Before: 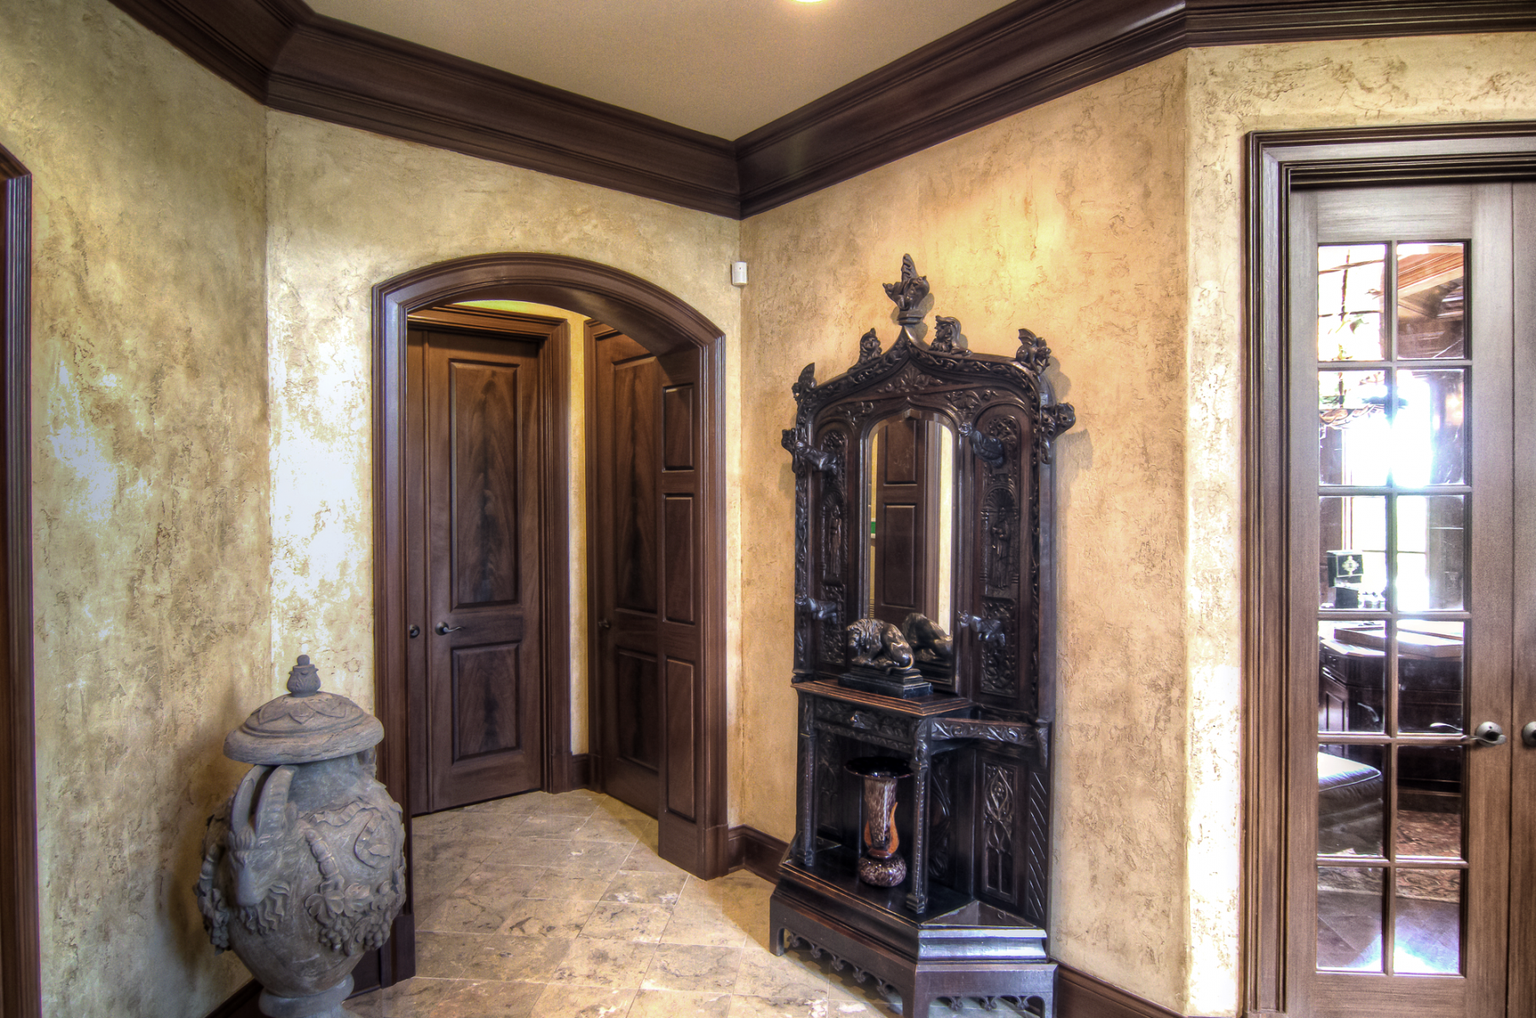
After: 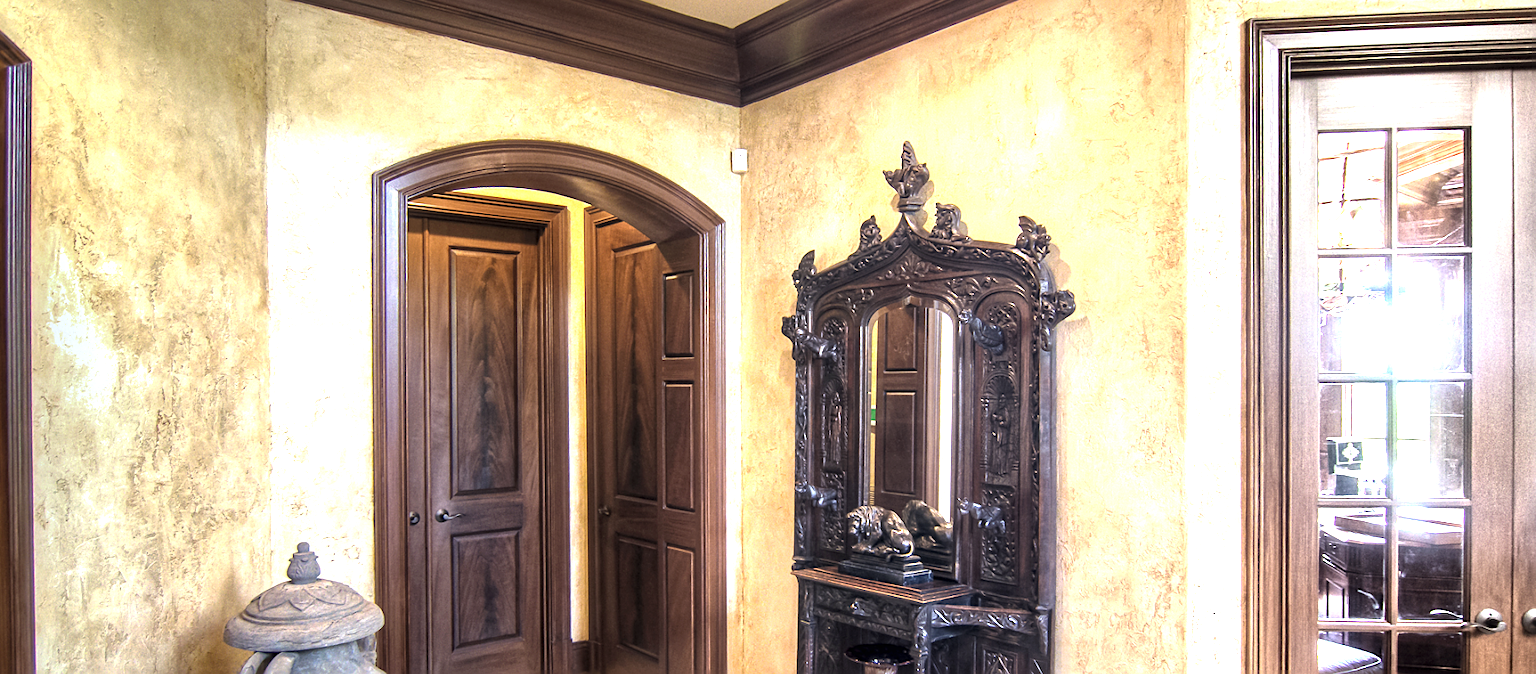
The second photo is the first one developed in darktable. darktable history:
crop: top 11.155%, bottom 22.591%
sharpen: on, module defaults
exposure: black level correction 0, exposure 1.175 EV, compensate highlight preservation false
